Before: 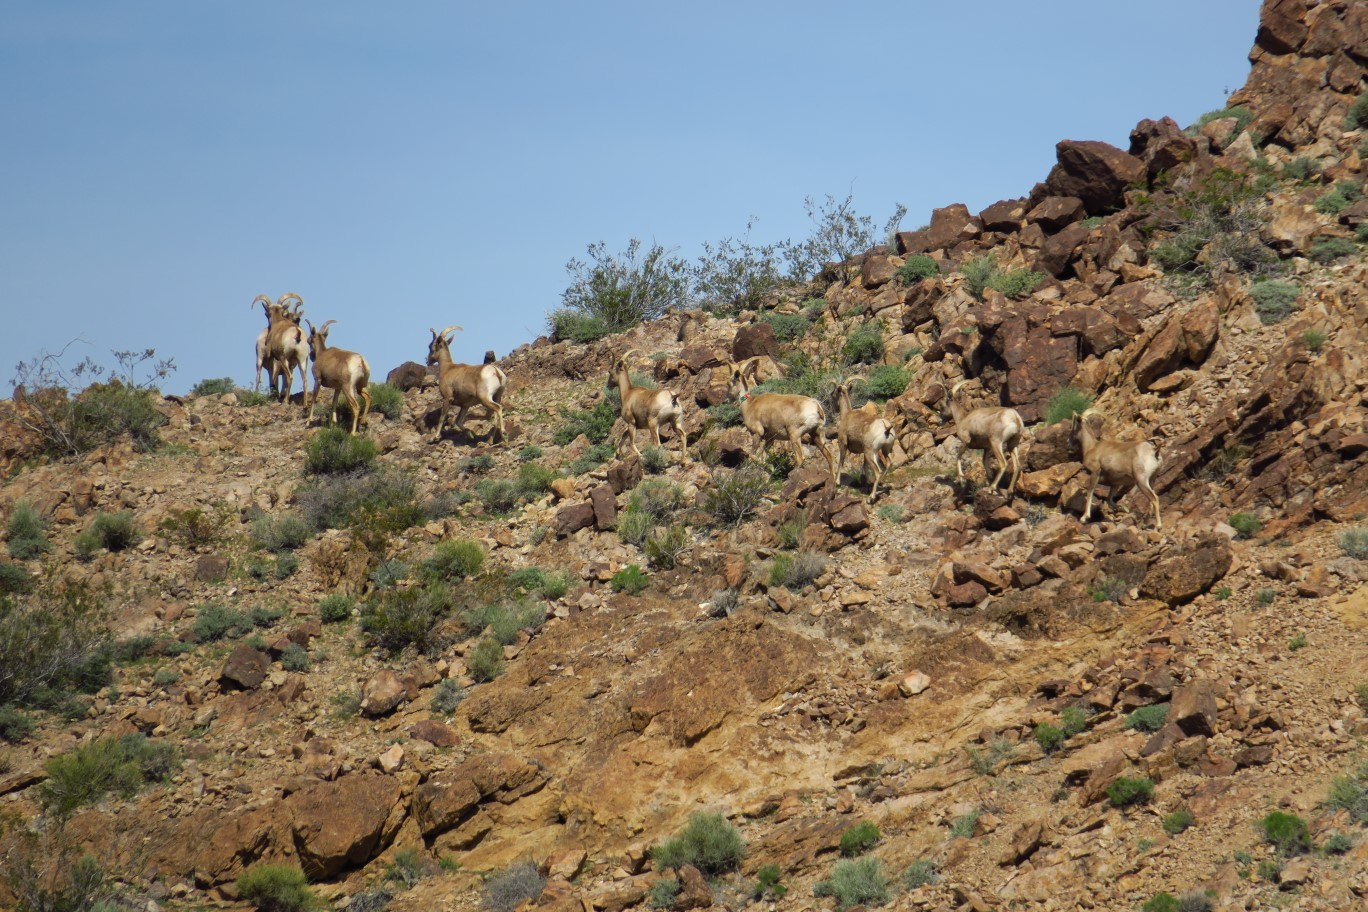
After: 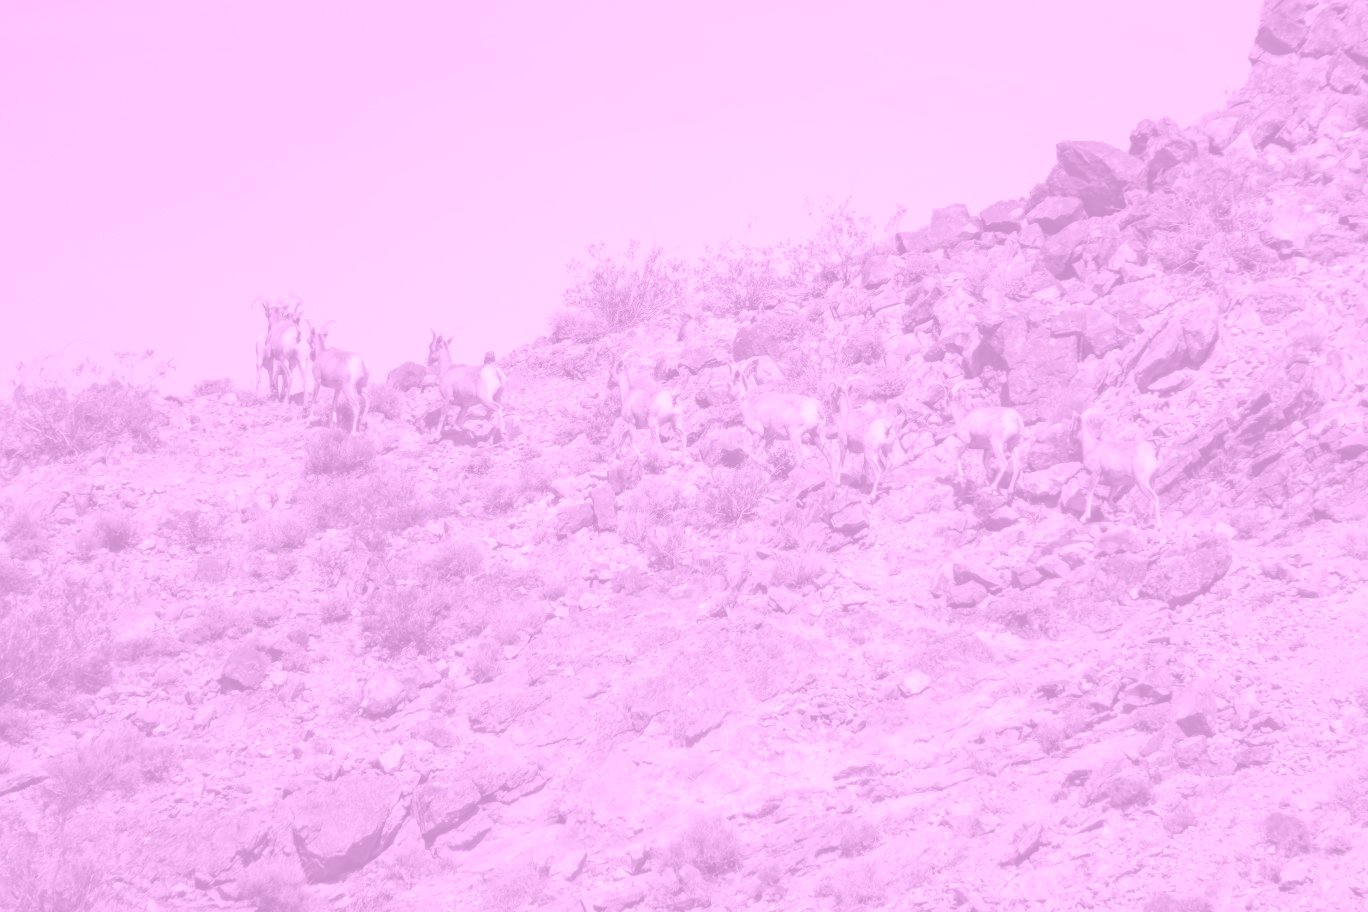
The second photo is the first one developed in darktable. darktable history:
white balance: red 1.188, blue 1.11
colorize: hue 331.2°, saturation 75%, source mix 30.28%, lightness 70.52%, version 1
color calibration: illuminant as shot in camera, x 0.358, y 0.373, temperature 4628.91 K
local contrast: on, module defaults
